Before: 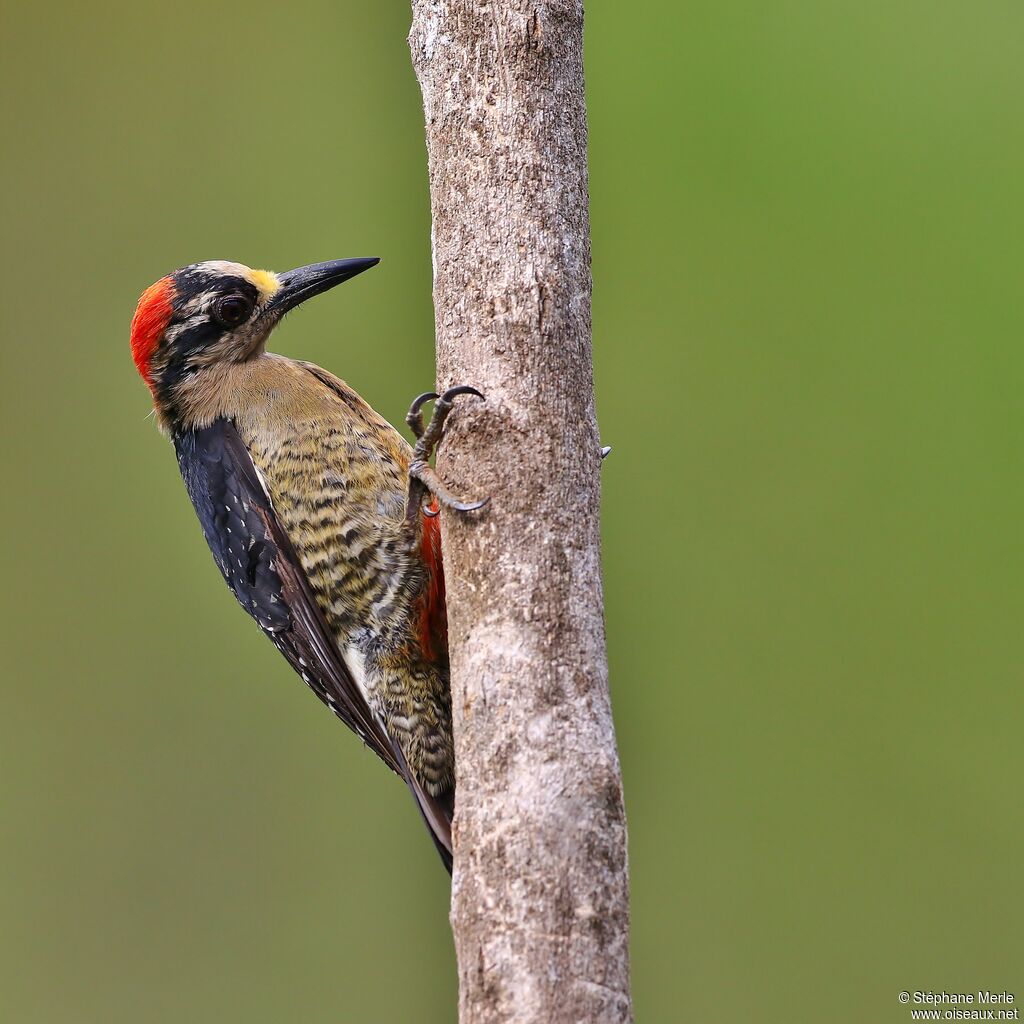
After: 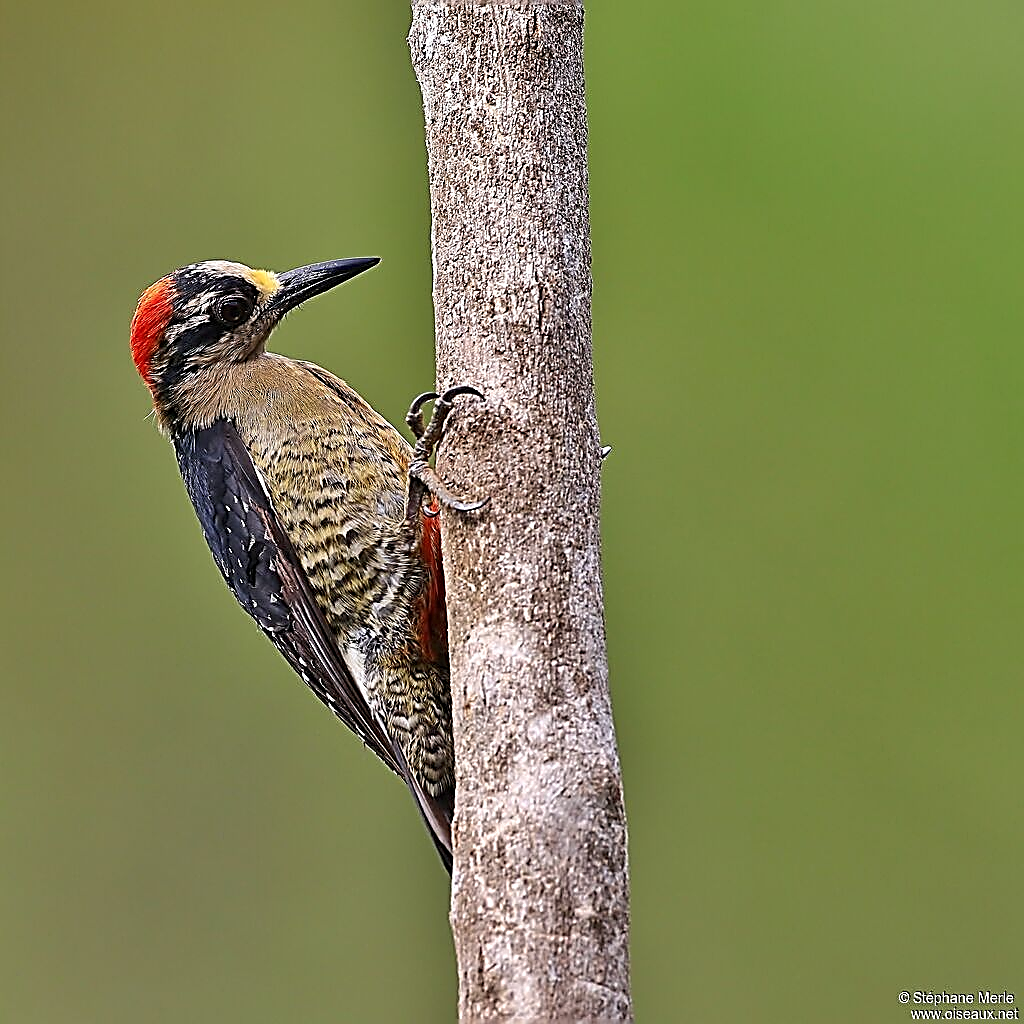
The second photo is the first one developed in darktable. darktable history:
sharpen: amount 1.999
